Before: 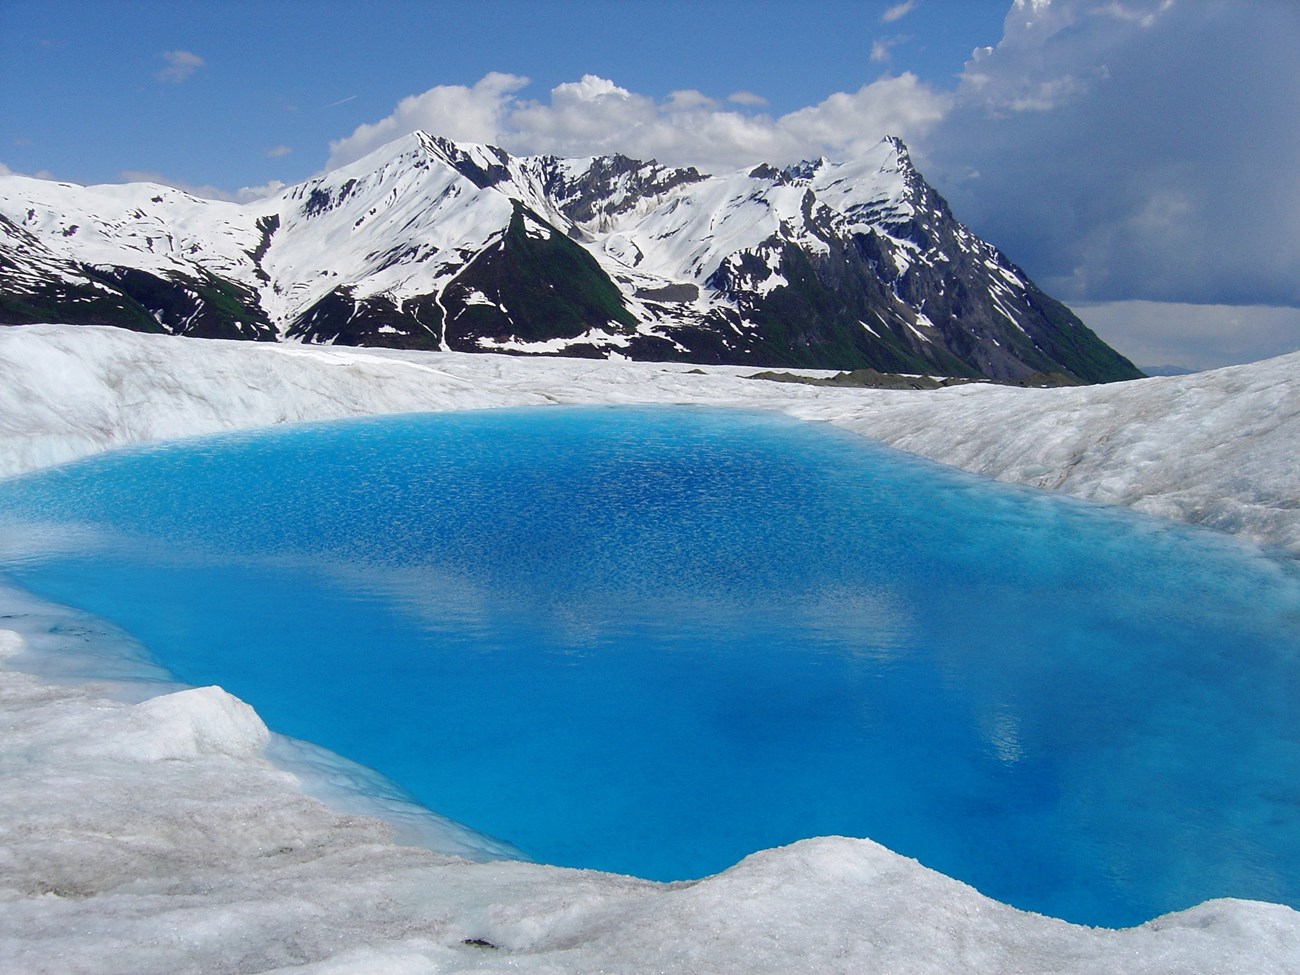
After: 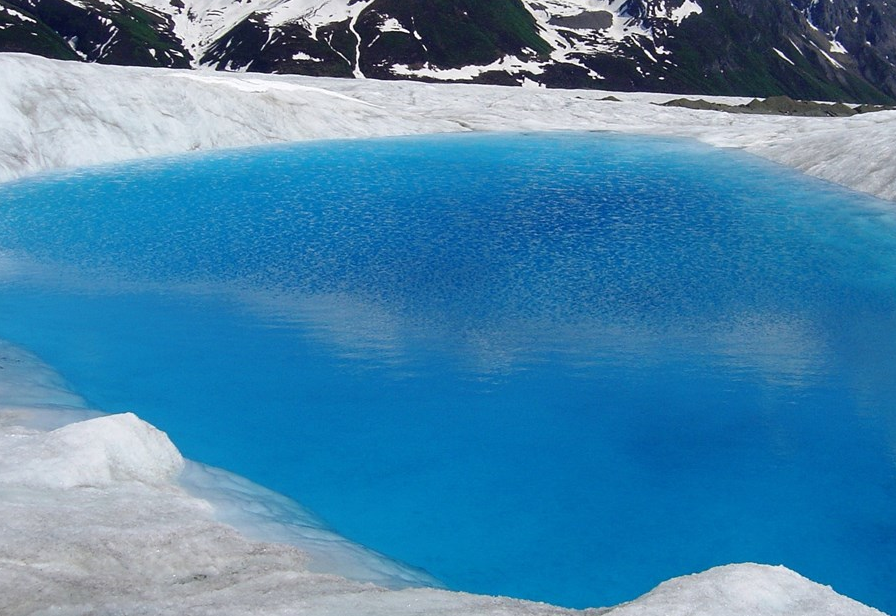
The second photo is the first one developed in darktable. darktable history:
crop: left 6.688%, top 28.022%, right 24.372%, bottom 8.751%
